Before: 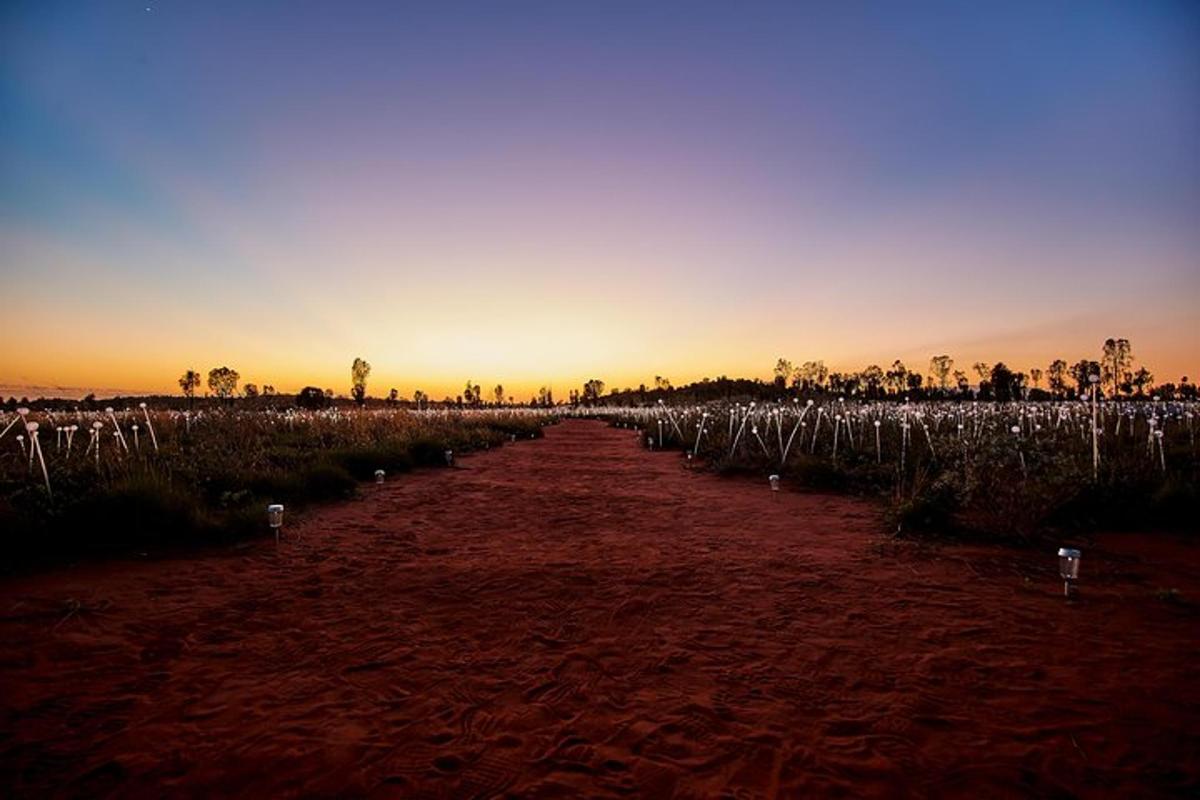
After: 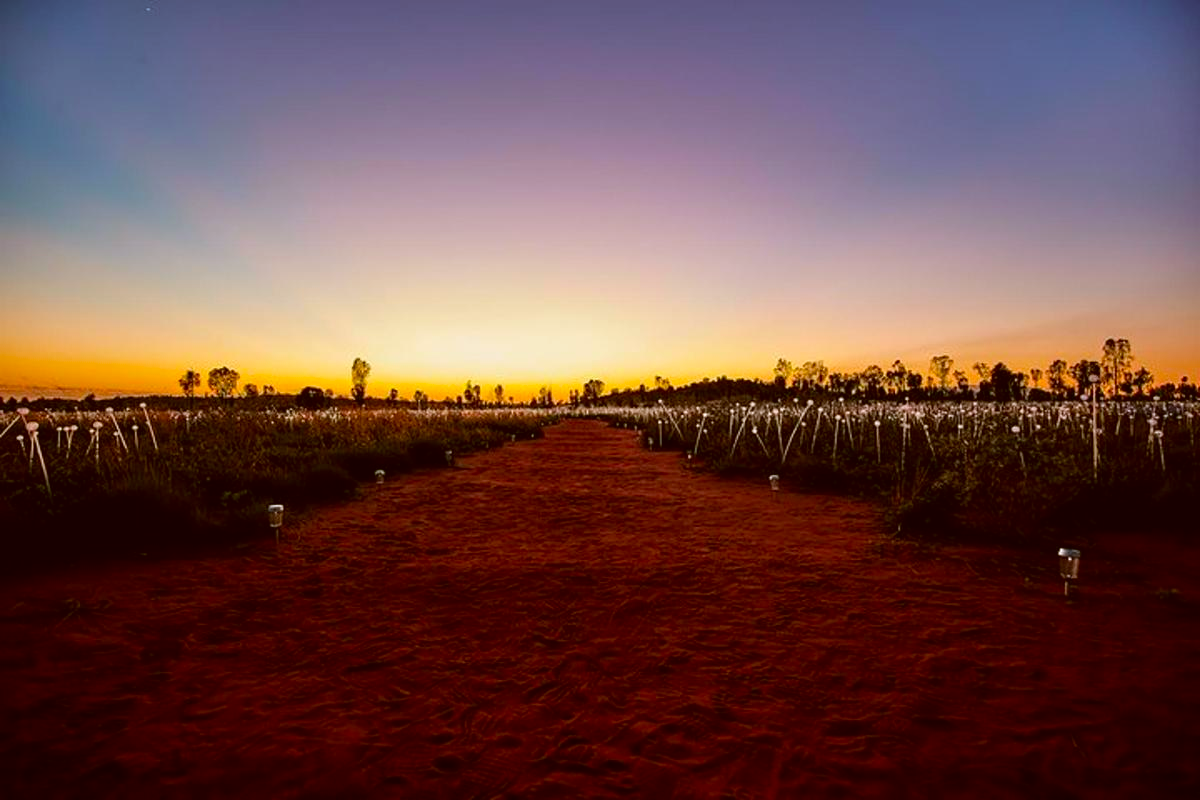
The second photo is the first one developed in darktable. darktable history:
color correction: highlights a* -0.482, highlights b* 0.161, shadows a* 4.66, shadows b* 20.72
color balance: output saturation 120%
